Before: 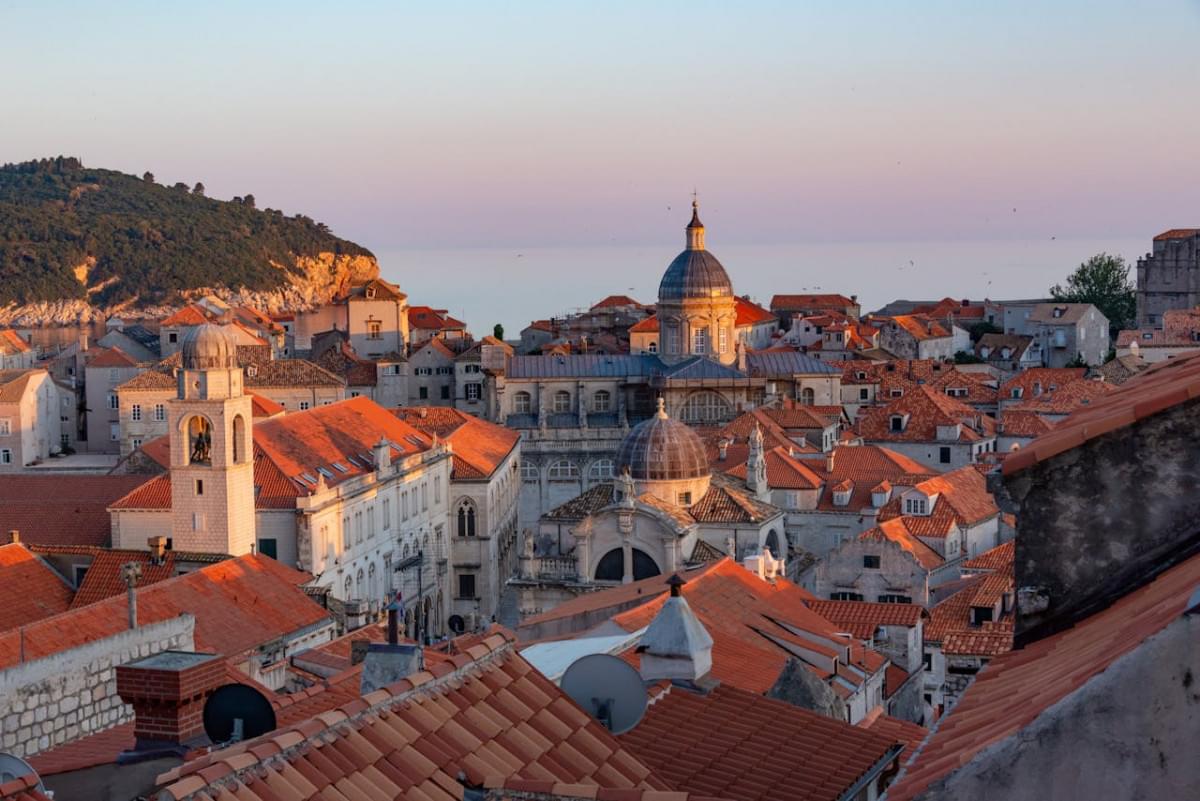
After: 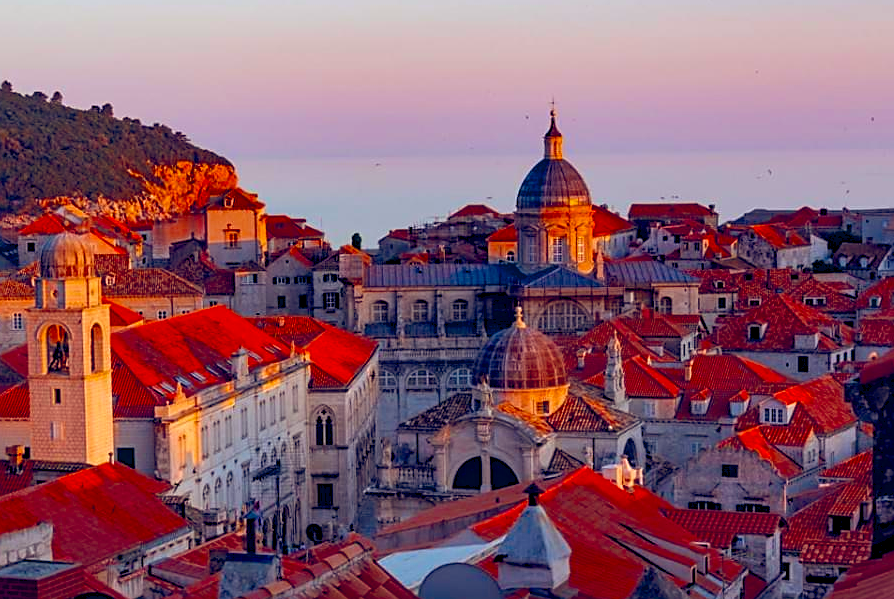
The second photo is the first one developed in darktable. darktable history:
sharpen: on, module defaults
contrast brightness saturation: brightness -0.028, saturation 0.346
color balance rgb: power › chroma 1.026%, power › hue 26.56°, global offset › luminance -0.297%, global offset › chroma 0.318%, global offset › hue 259.71°, white fulcrum 0.086 EV, perceptual saturation grading › global saturation 19.436%, global vibrance 16.366%, saturation formula JzAzBz (2021)
crop and rotate: left 11.863%, top 11.428%, right 13.618%, bottom 13.736%
